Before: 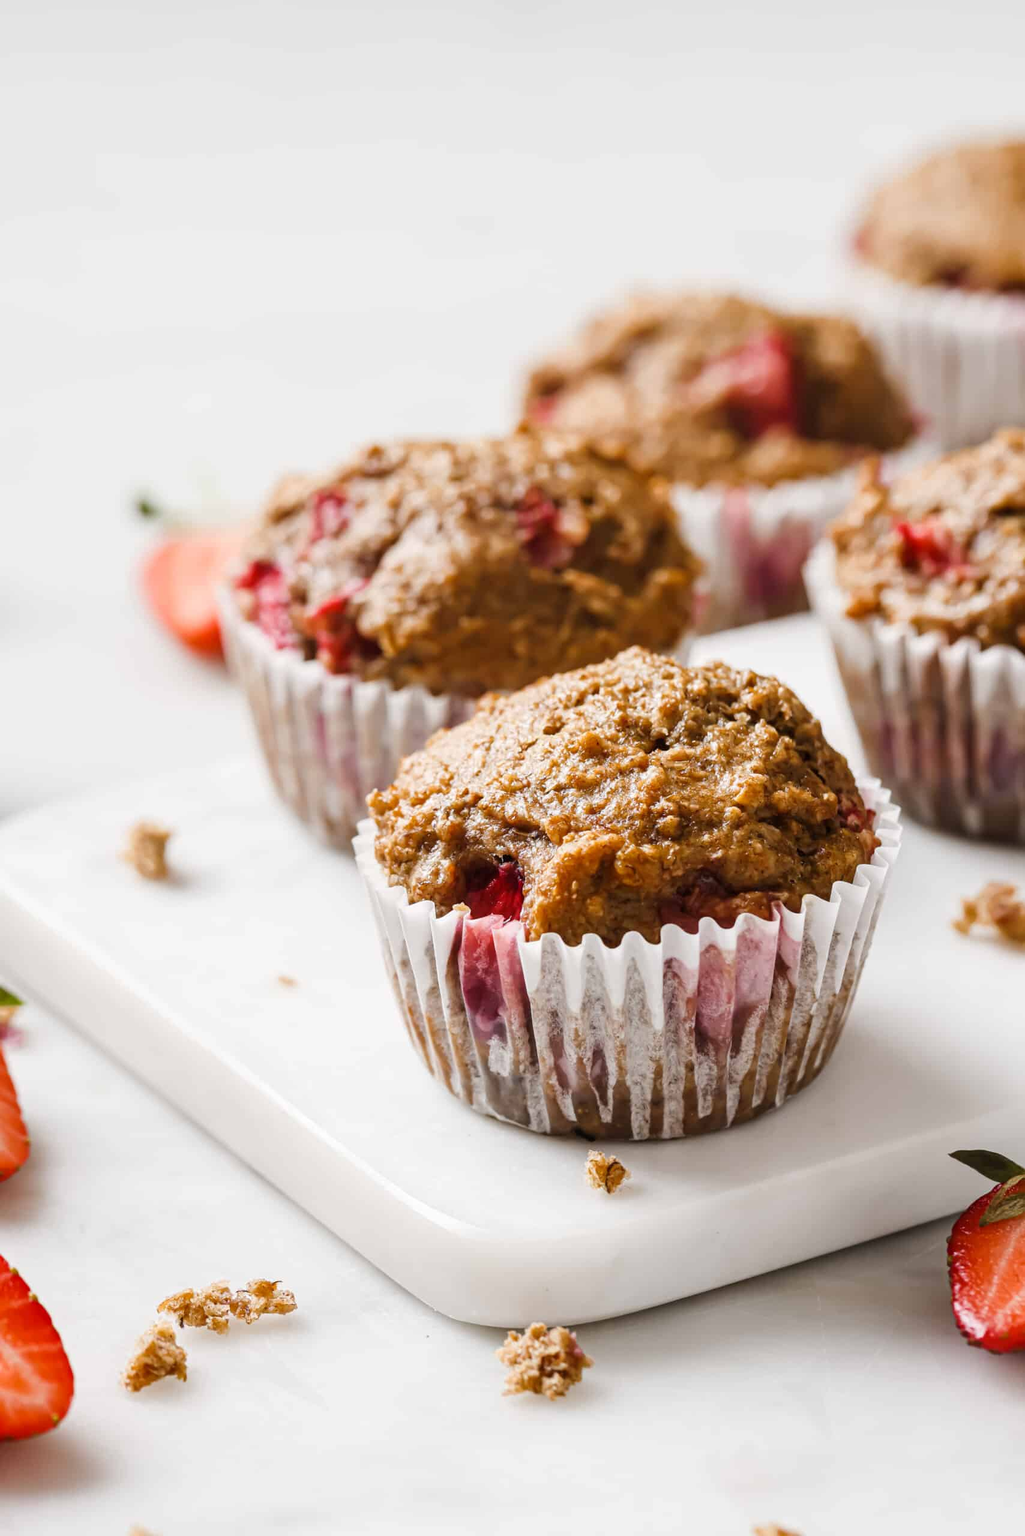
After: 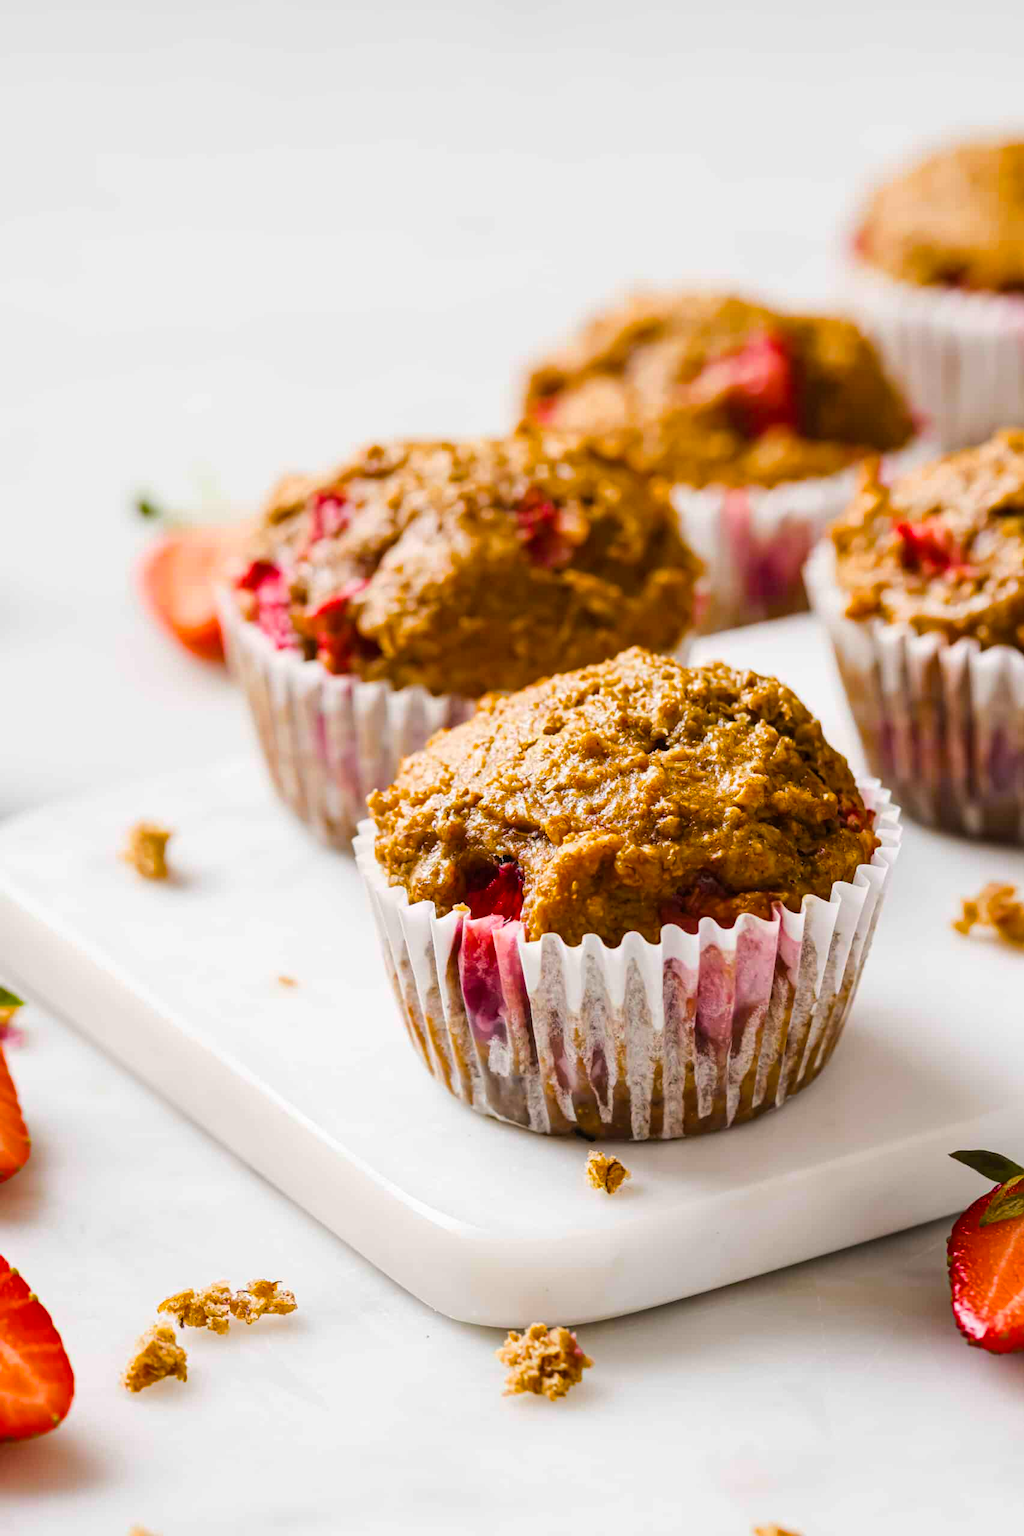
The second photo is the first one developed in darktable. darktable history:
color balance rgb: linear chroma grading › shadows -29.621%, linear chroma grading › global chroma 35.569%, perceptual saturation grading › global saturation 25.206%, global vibrance 20%
